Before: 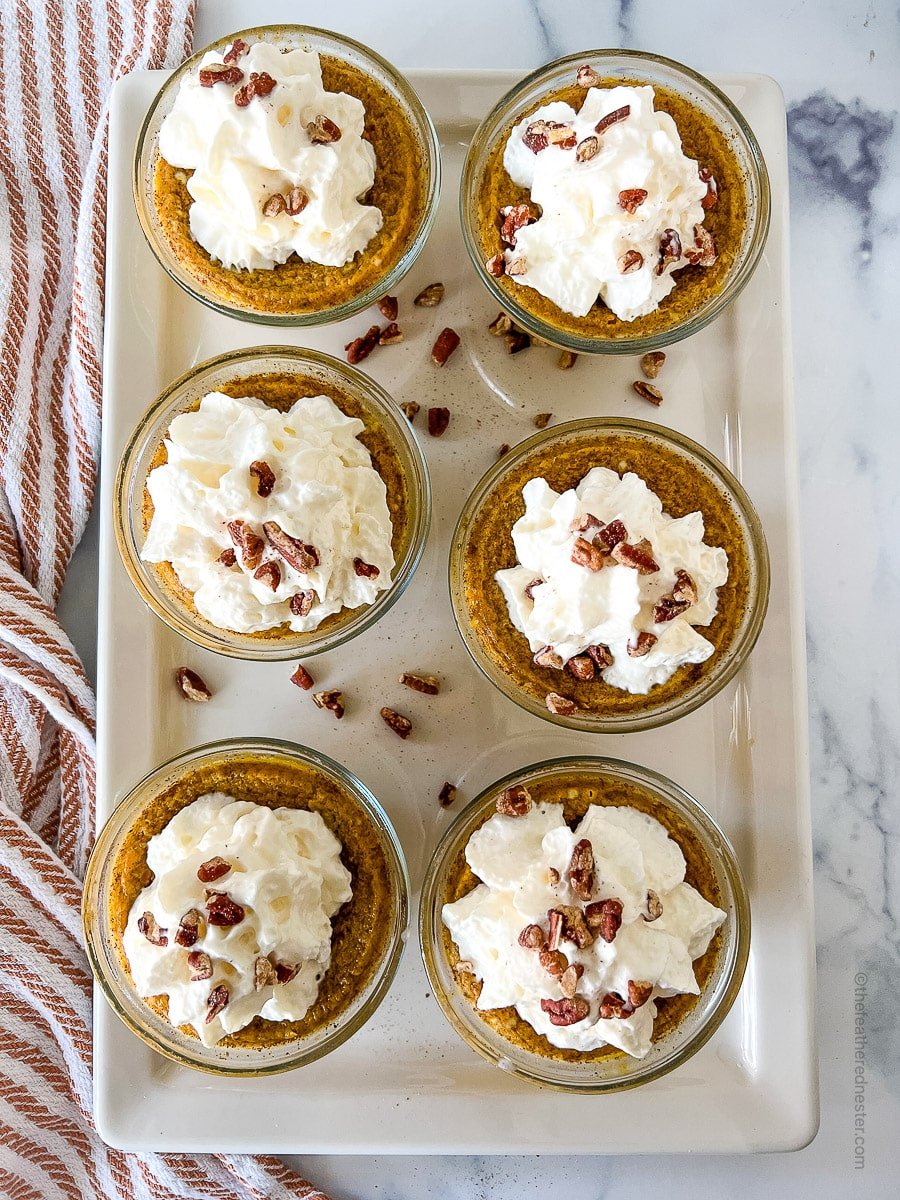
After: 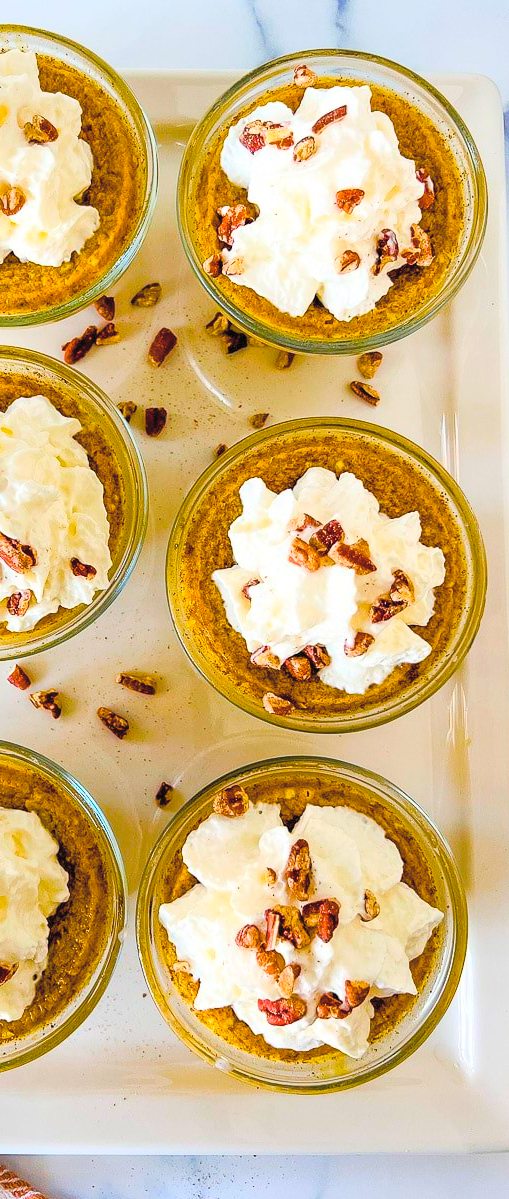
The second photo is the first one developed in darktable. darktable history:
color balance rgb: linear chroma grading › global chroma 14.945%, perceptual saturation grading › global saturation 40.061%, perceptual saturation grading › highlights -24.809%, perceptual saturation grading › mid-tones 34.754%, perceptual saturation grading › shadows 36.068%, global vibrance 20%
contrast brightness saturation: contrast 0.099, brightness 0.317, saturation 0.143
crop: left 31.521%, top 0.006%, right 11.826%
